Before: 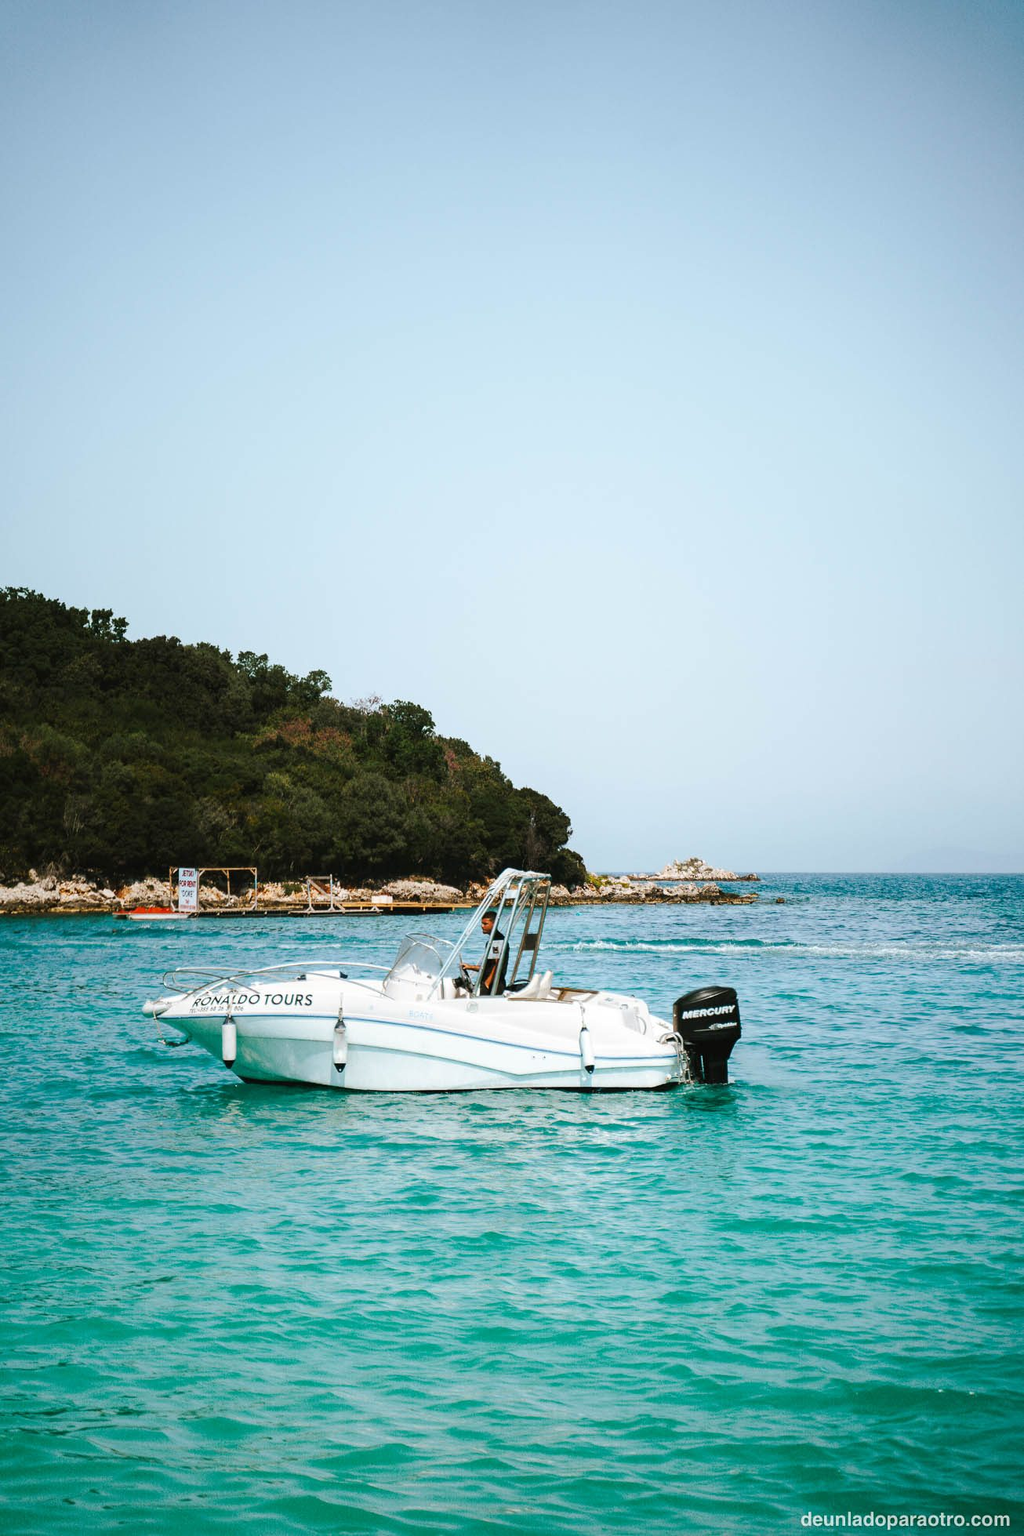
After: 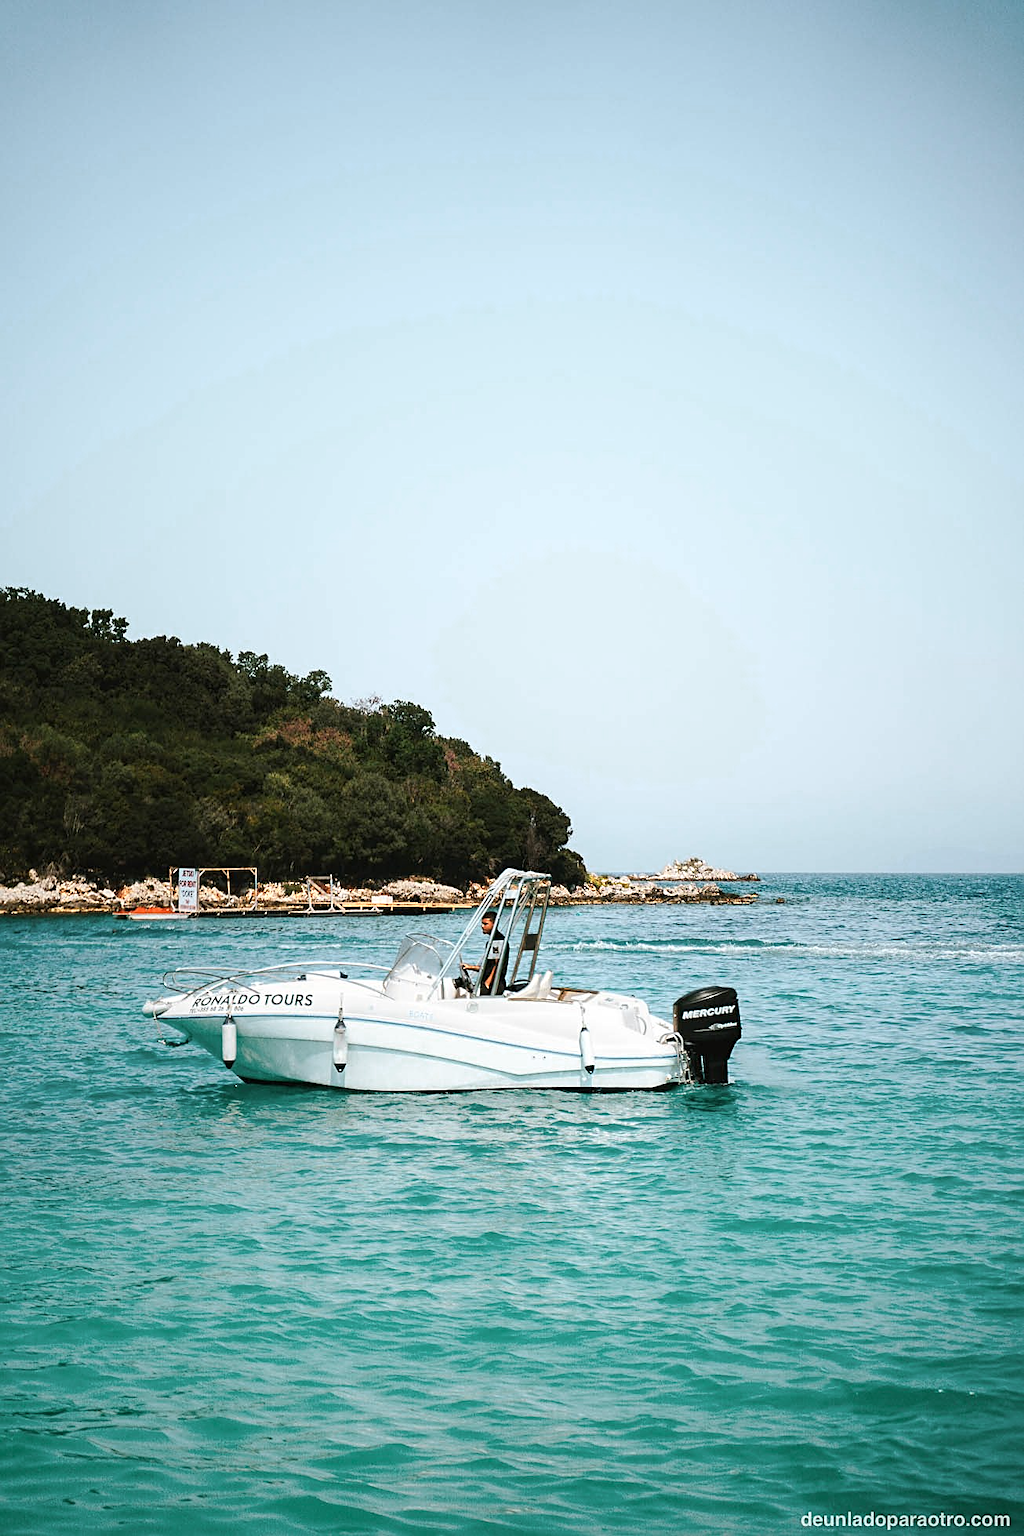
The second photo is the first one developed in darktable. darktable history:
color zones: curves: ch0 [(0.018, 0.548) (0.224, 0.64) (0.425, 0.447) (0.675, 0.575) (0.732, 0.579)]; ch1 [(0.066, 0.487) (0.25, 0.5) (0.404, 0.43) (0.75, 0.421) (0.956, 0.421)]; ch2 [(0.044, 0.561) (0.215, 0.465) (0.399, 0.544) (0.465, 0.548) (0.614, 0.447) (0.724, 0.43) (0.882, 0.623) (0.956, 0.632)]
sharpen: on, module defaults
